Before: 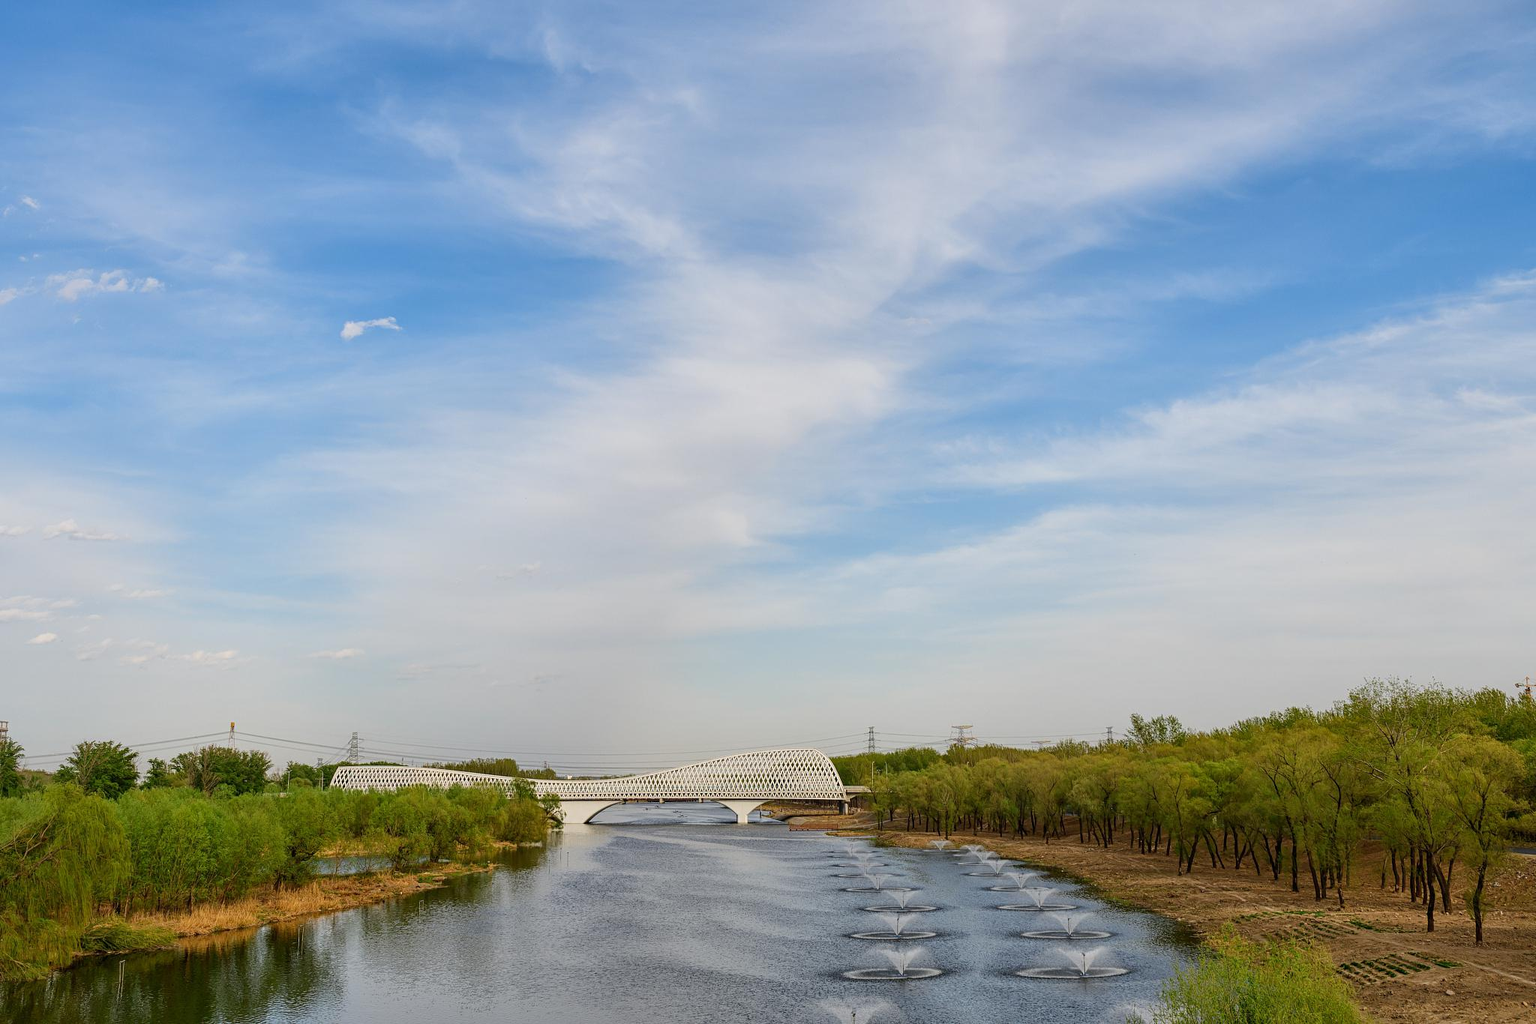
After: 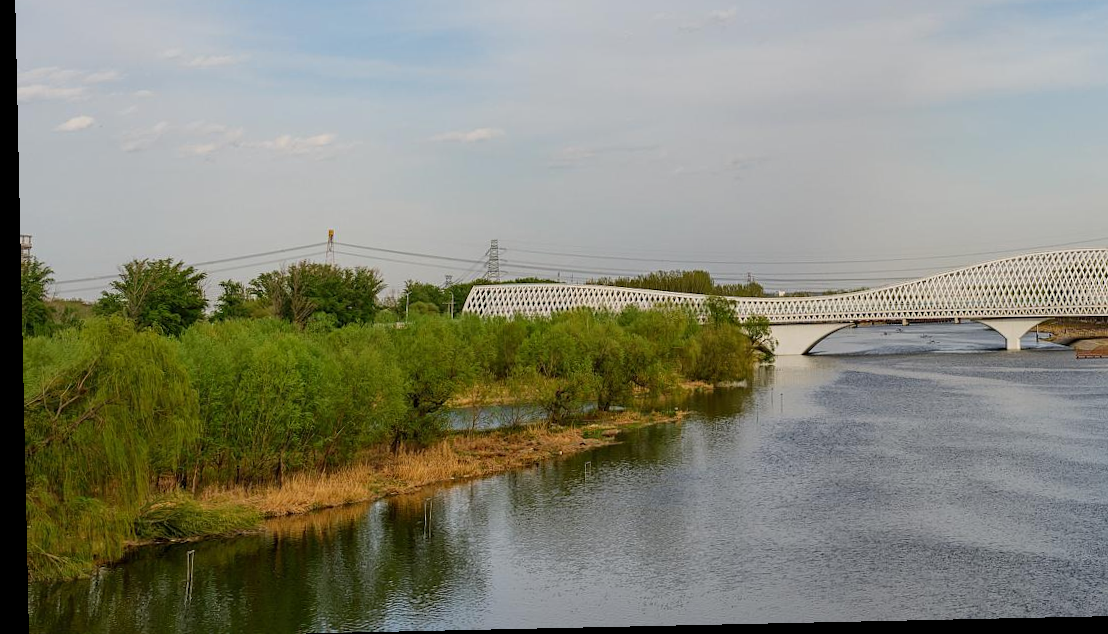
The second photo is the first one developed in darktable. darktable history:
exposure: exposure -0.151 EV, compensate highlight preservation false
crop and rotate: top 54.778%, right 46.61%, bottom 0.159%
rotate and perspective: rotation -1.24°, automatic cropping off
